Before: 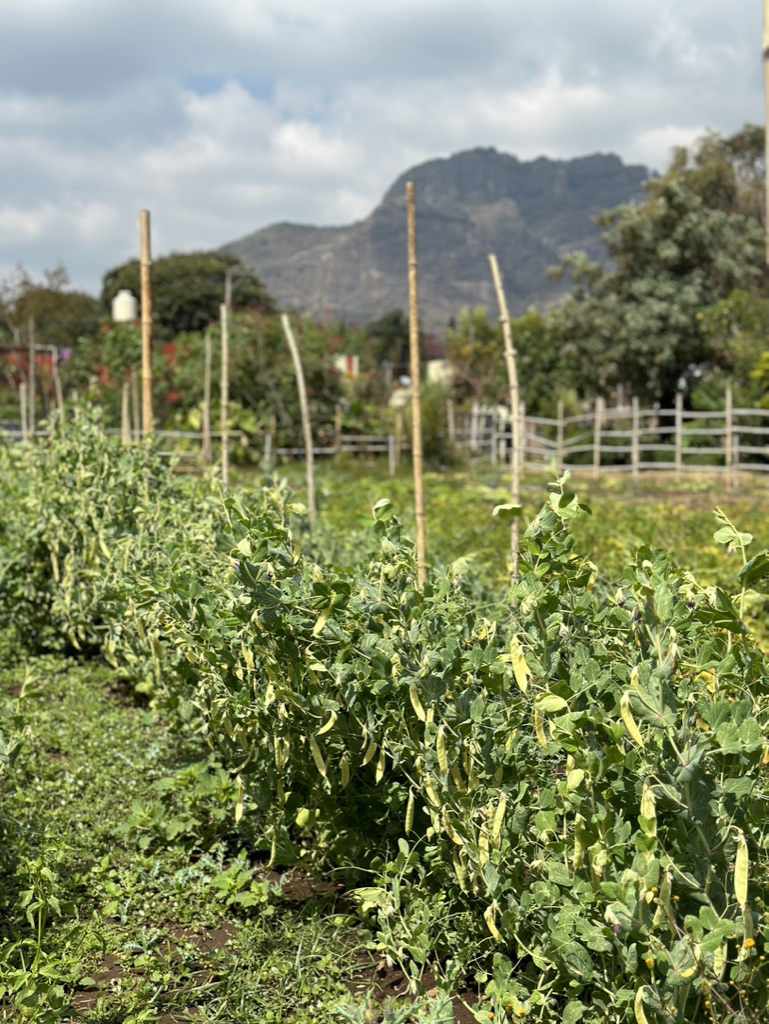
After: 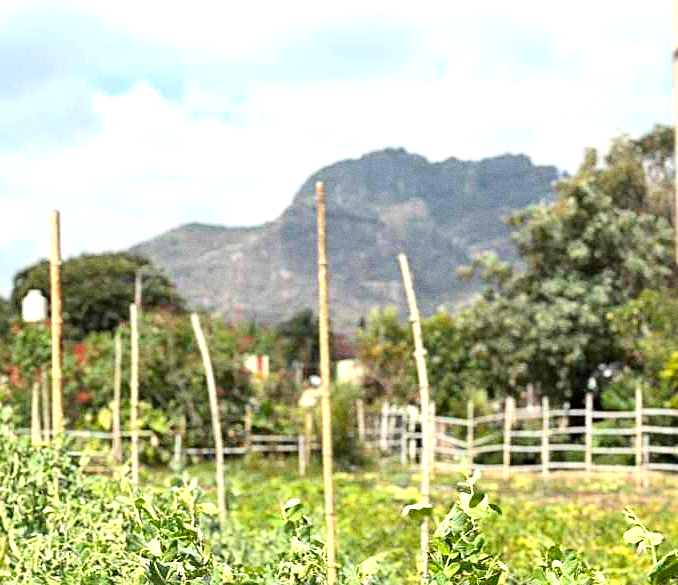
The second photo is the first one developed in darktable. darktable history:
exposure: black level correction 0, exposure 0.9 EV, compensate highlight preservation false
contrast brightness saturation: contrast 0.14
sharpen: on, module defaults
grain: coarseness 0.09 ISO
crop and rotate: left 11.812%, bottom 42.776%
